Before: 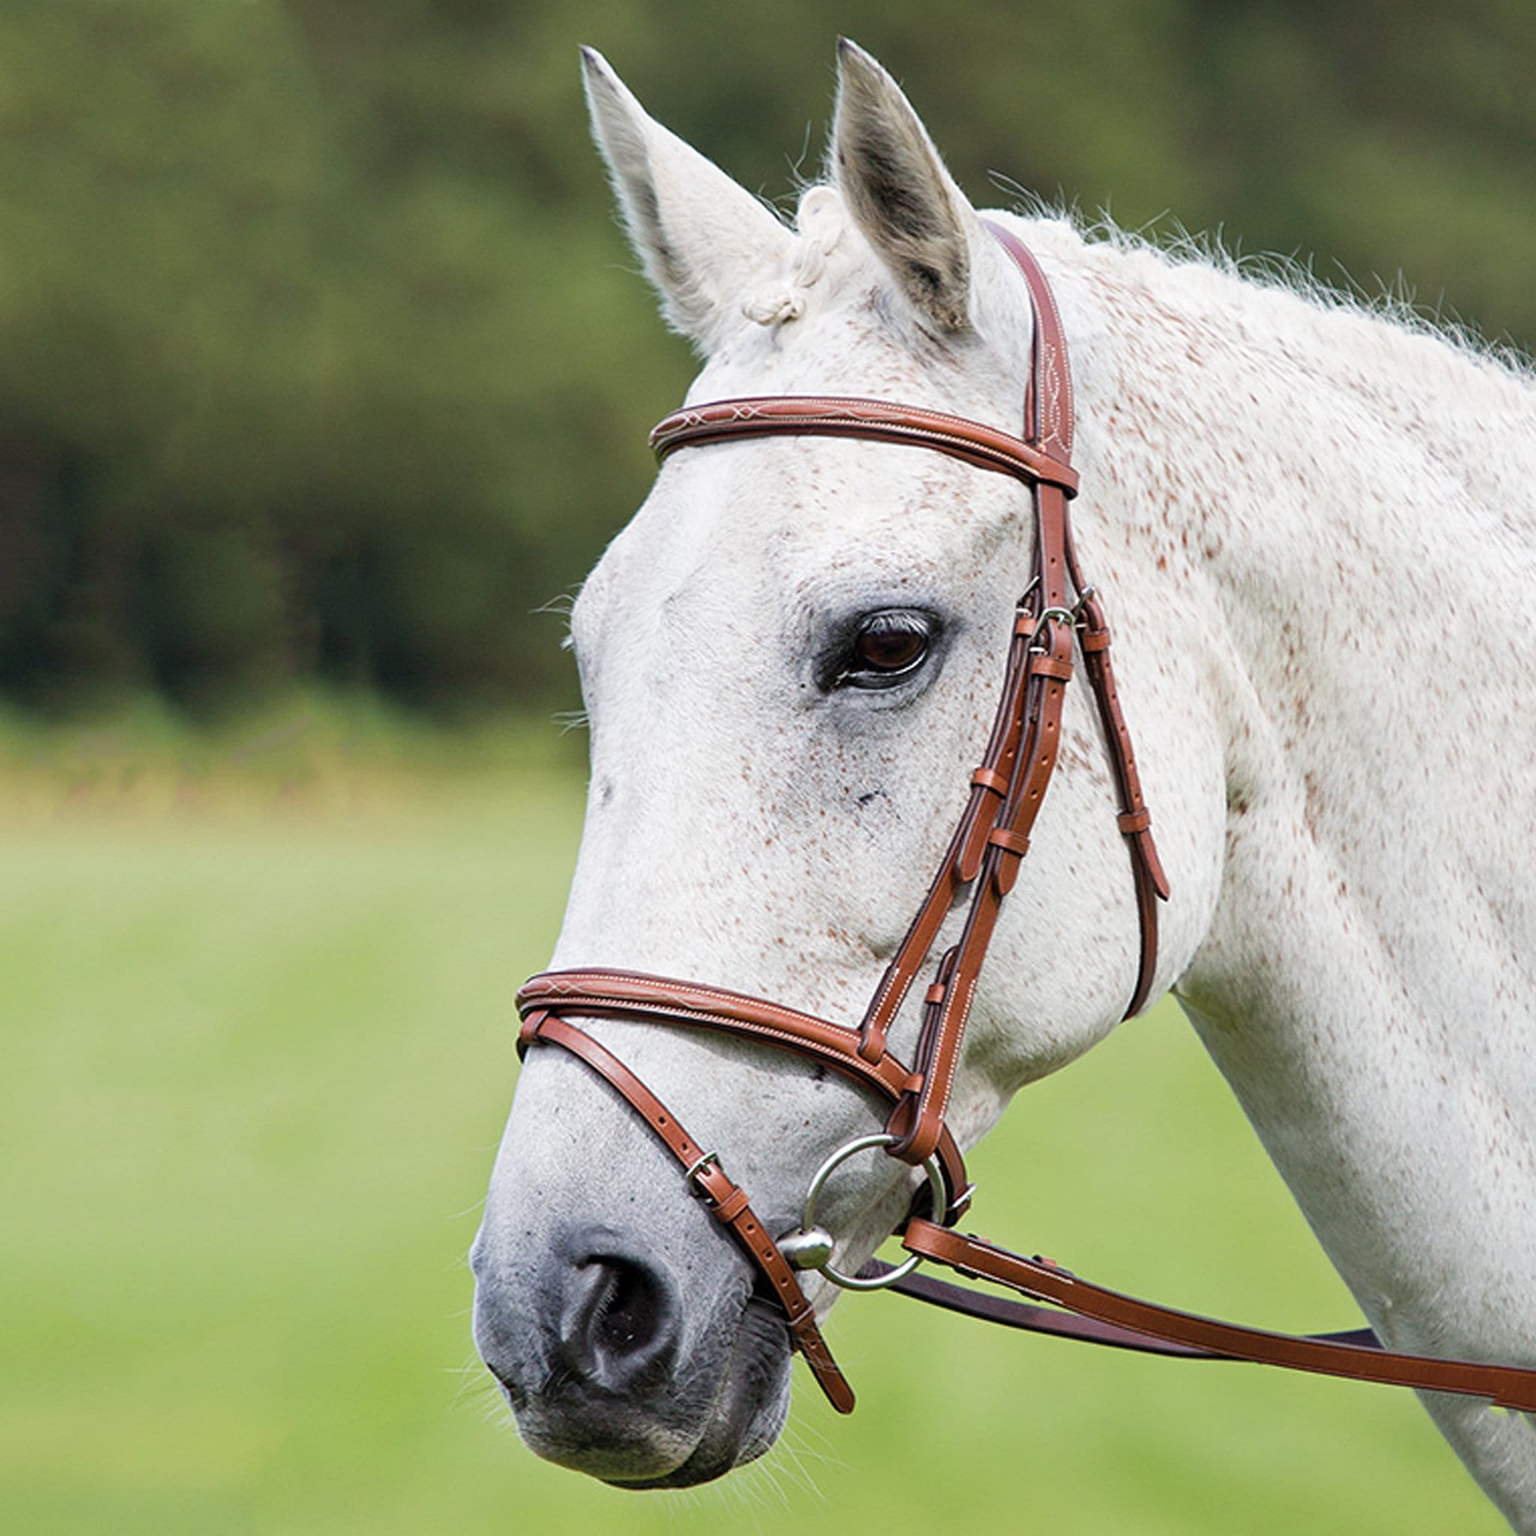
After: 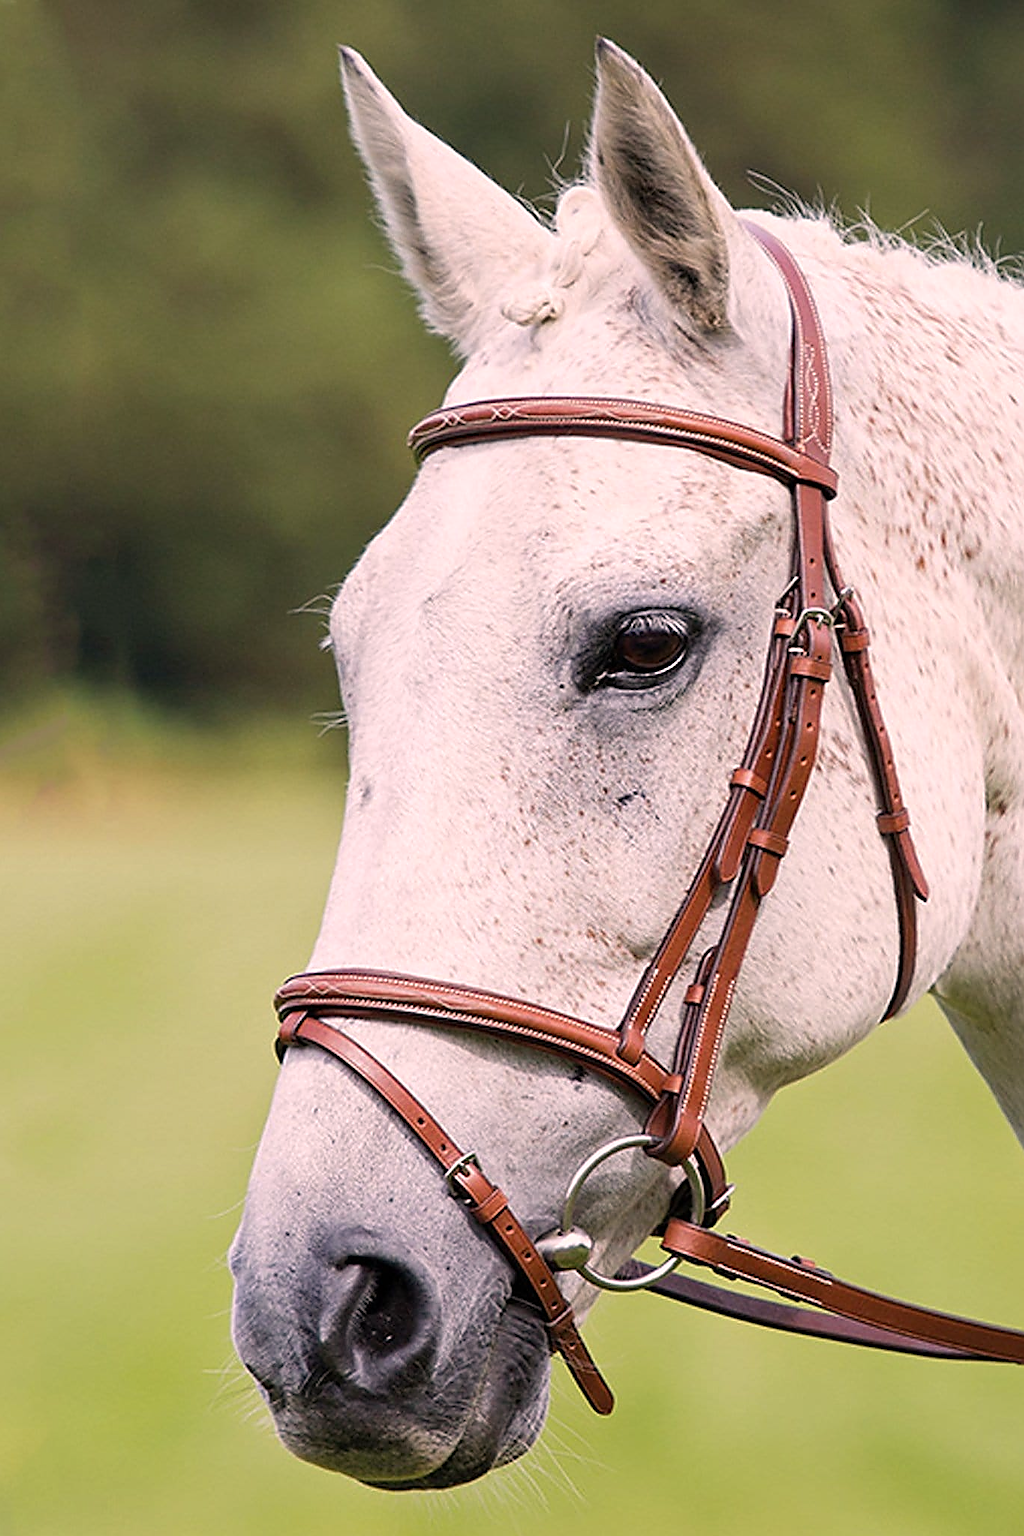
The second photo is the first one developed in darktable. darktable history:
color correction: highlights a* 12.23, highlights b* 5.41
crop and rotate: left 15.754%, right 17.579%
sharpen: radius 1.4, amount 1.25, threshold 0.7
